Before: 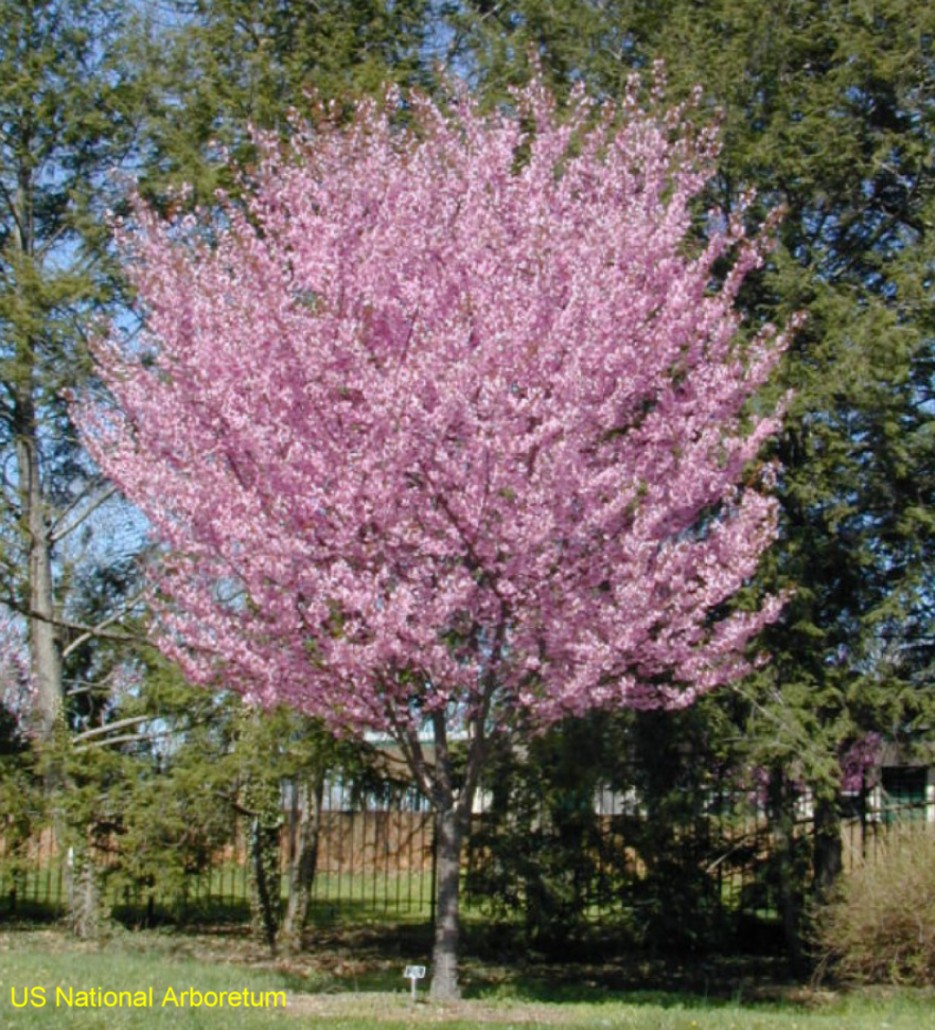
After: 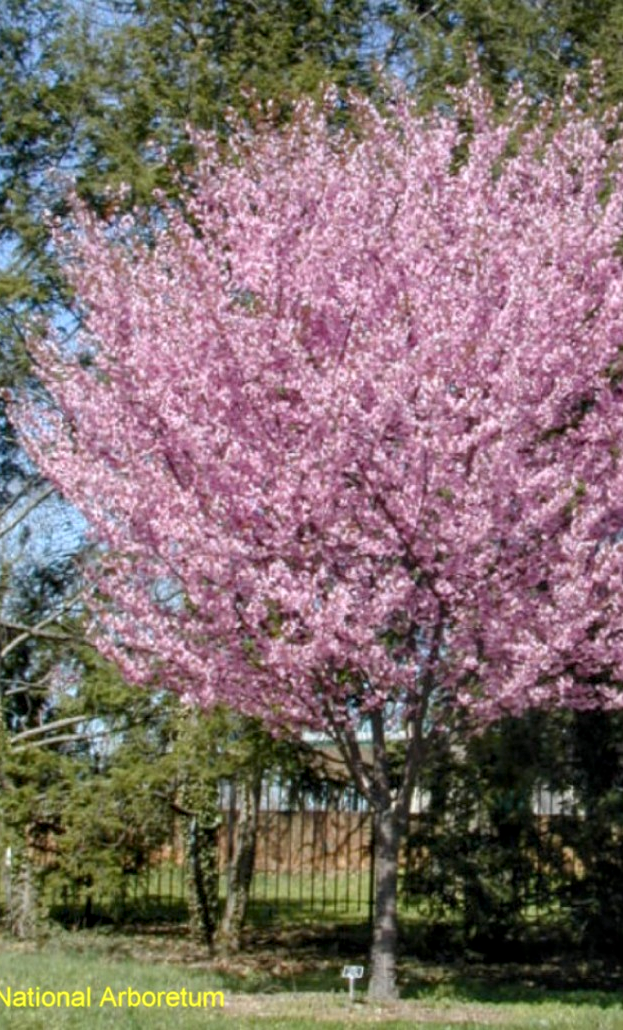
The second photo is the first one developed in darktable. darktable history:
crop and rotate: left 6.659%, right 26.655%
local contrast: detail 130%
